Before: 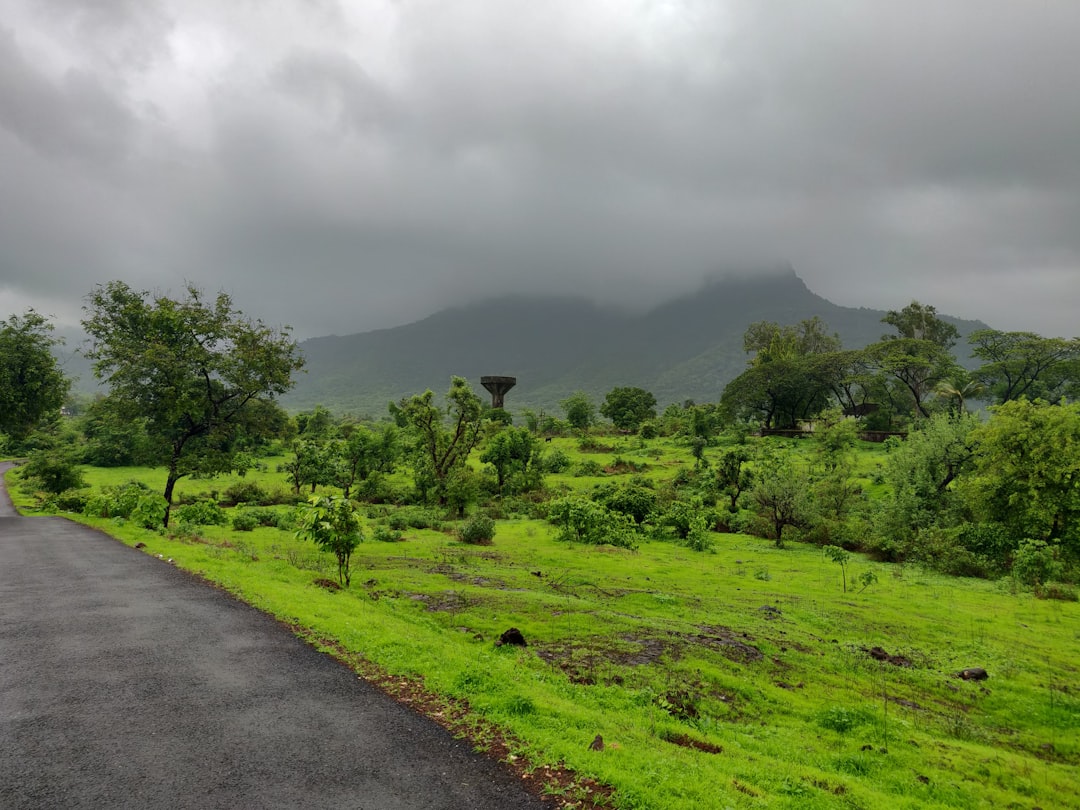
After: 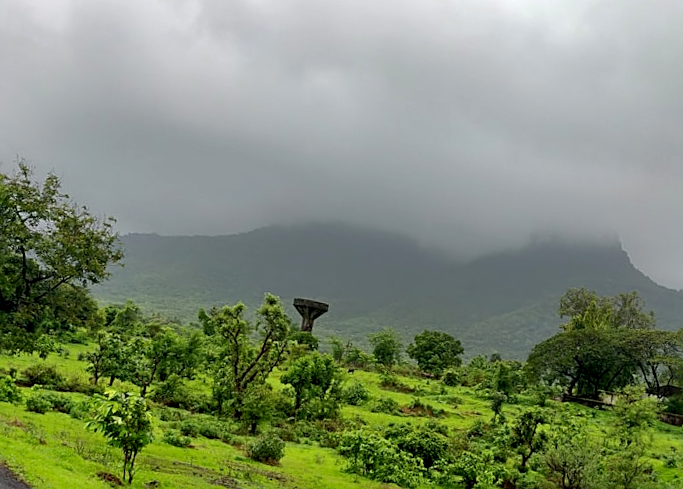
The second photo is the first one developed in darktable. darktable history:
exposure: black level correction 0.005, exposure 0.286 EV, compensate highlight preservation false
rotate and perspective: rotation 9.12°, automatic cropping off
sharpen: on, module defaults
crop: left 20.932%, top 15.471%, right 21.848%, bottom 34.081%
